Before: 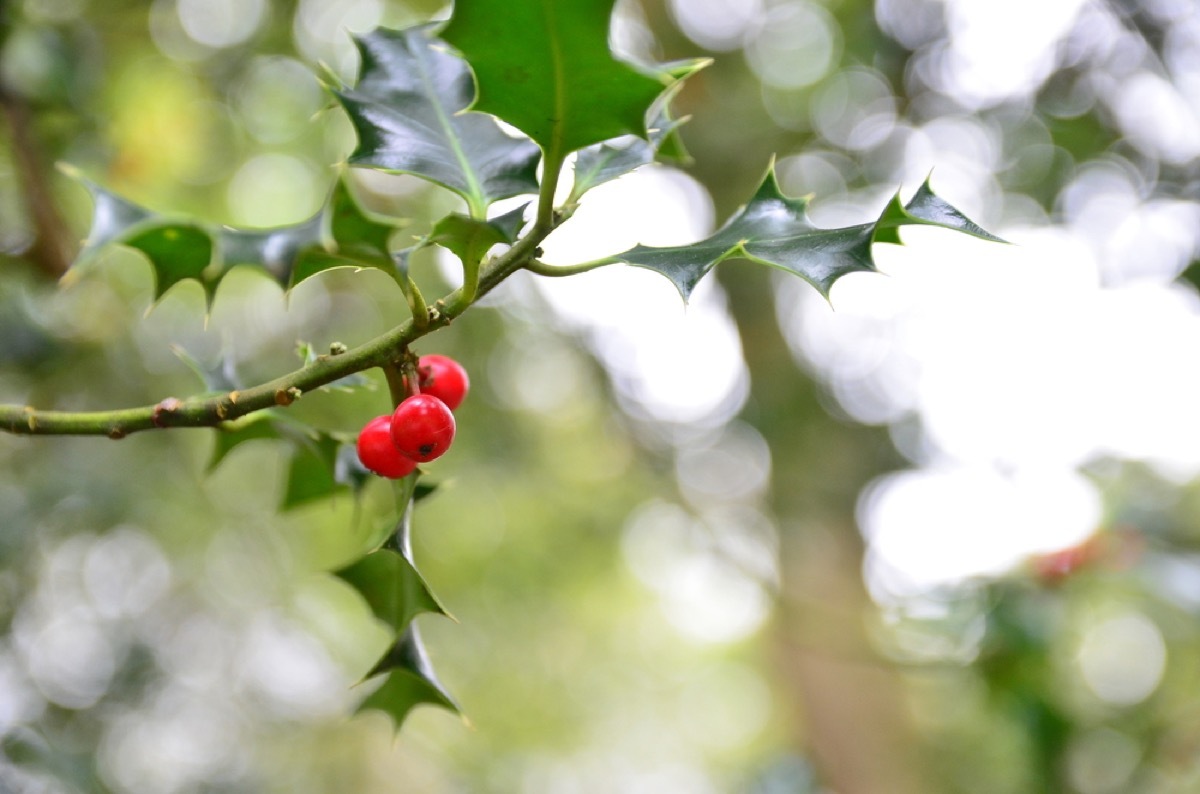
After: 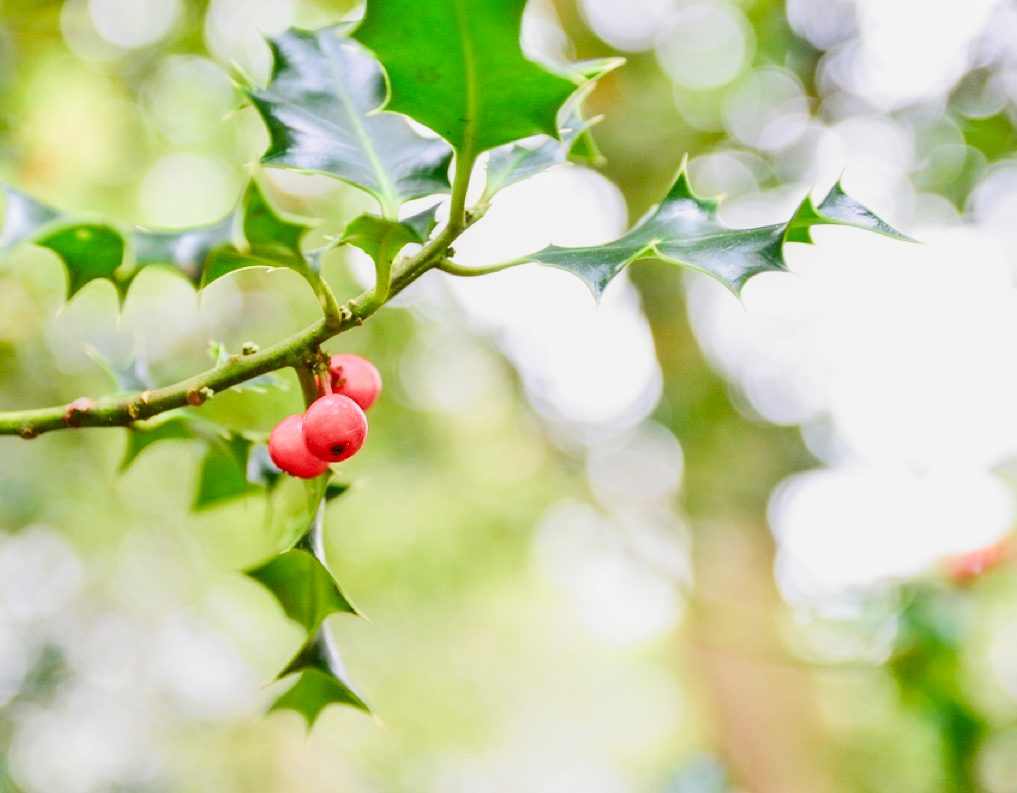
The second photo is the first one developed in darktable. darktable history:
local contrast: on, module defaults
filmic rgb: black relative exposure -7.65 EV, white relative exposure 4.56 EV, hardness 3.61, contrast 1.049, color science v5 (2021), contrast in shadows safe, contrast in highlights safe
exposure: black level correction 0, exposure 1.2 EV, compensate highlight preservation false
crop: left 7.38%, right 7.818%
velvia: strength 32.45%, mid-tones bias 0.207
